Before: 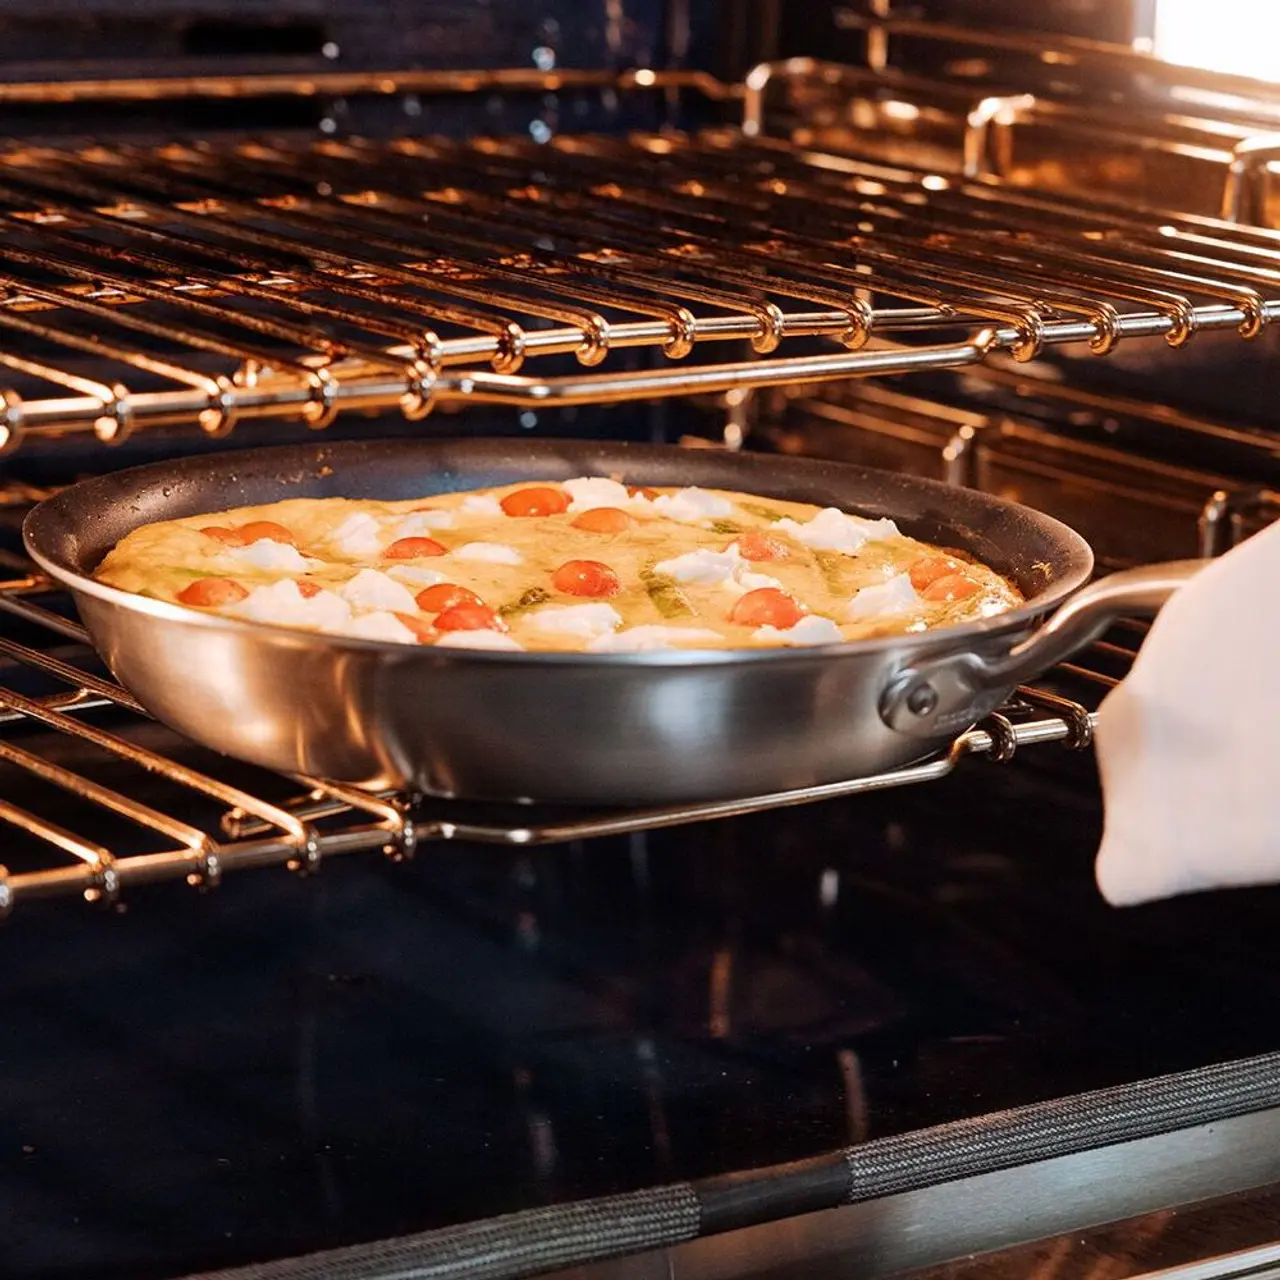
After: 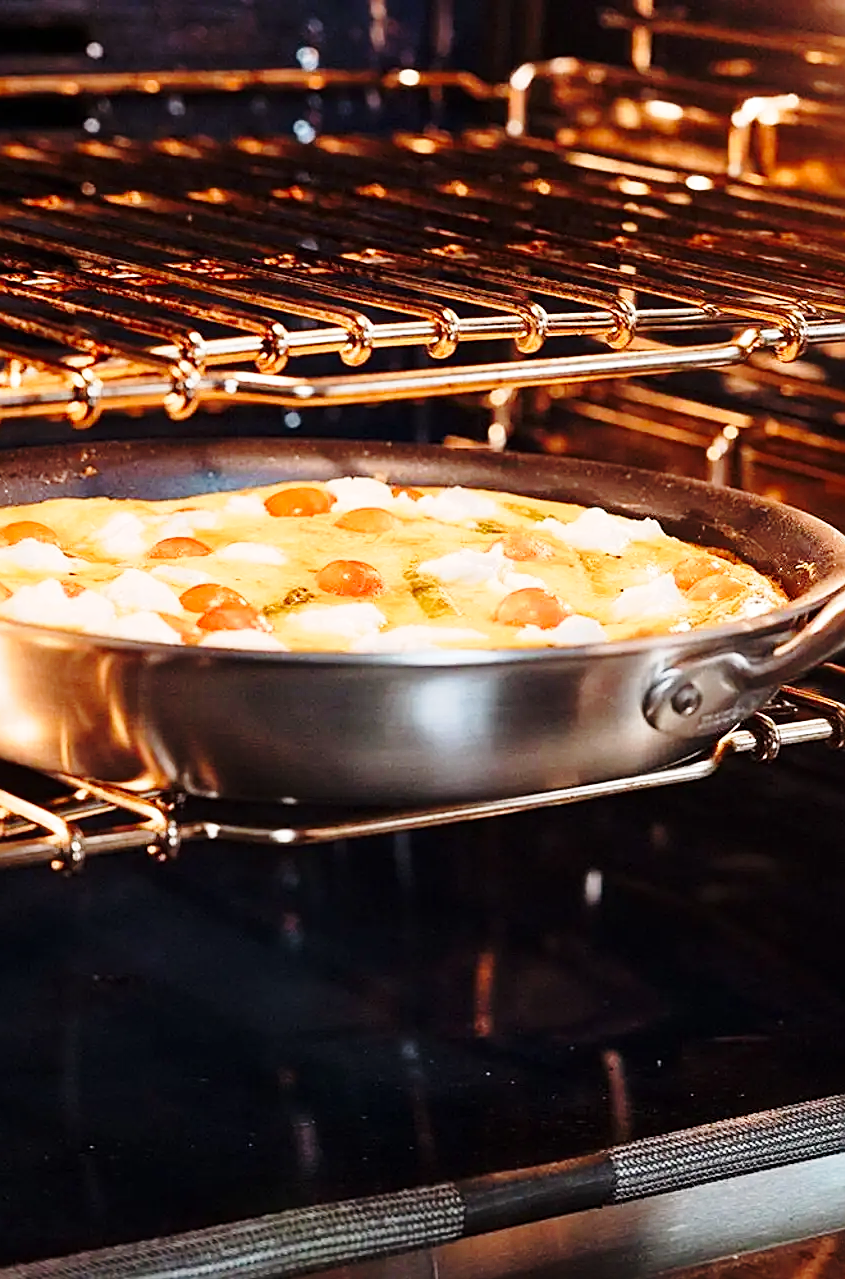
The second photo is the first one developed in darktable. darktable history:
base curve: curves: ch0 [(0, 0) (0.028, 0.03) (0.121, 0.232) (0.46, 0.748) (0.859, 0.968) (1, 1)], preserve colors none
sharpen: on, module defaults
crop and rotate: left 18.442%, right 15.508%
